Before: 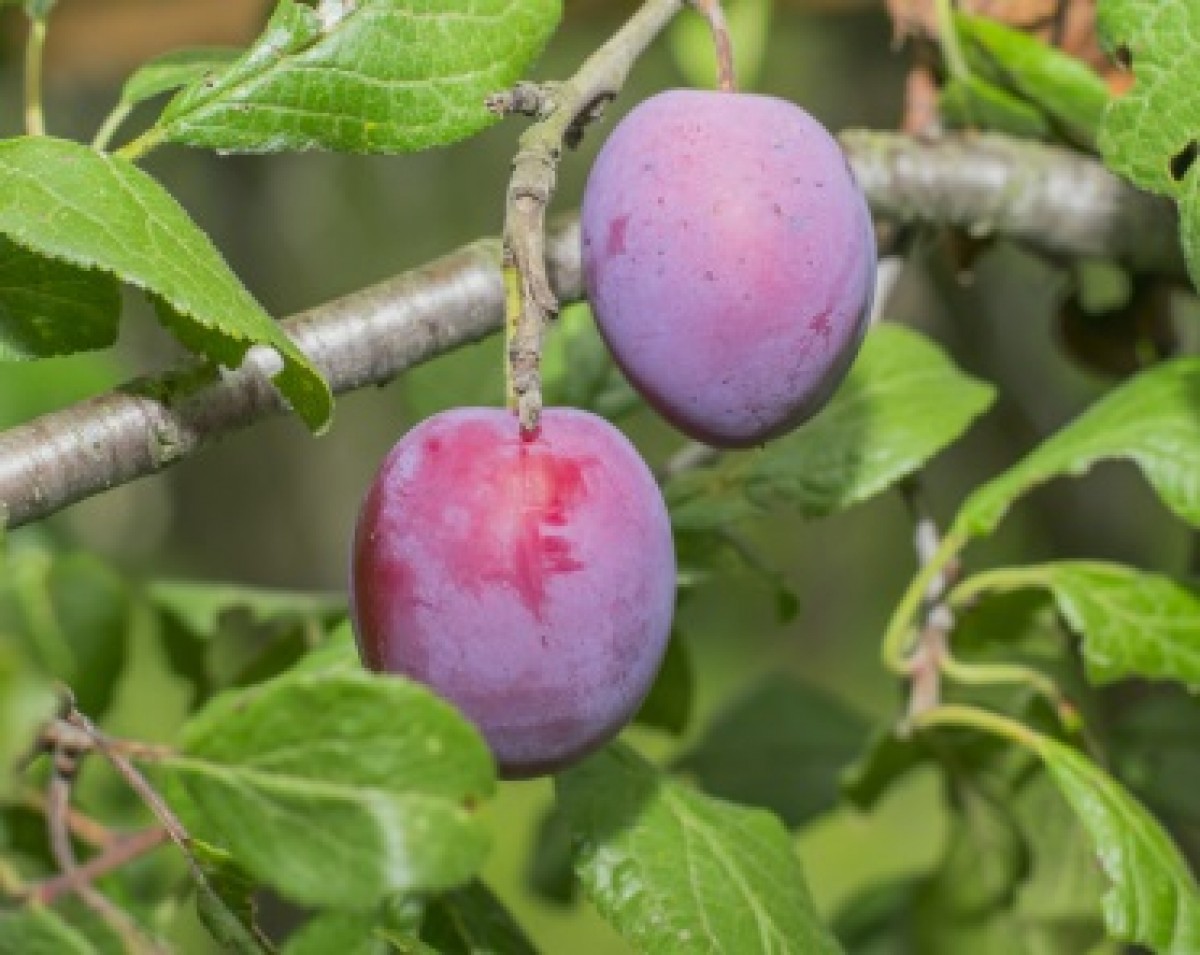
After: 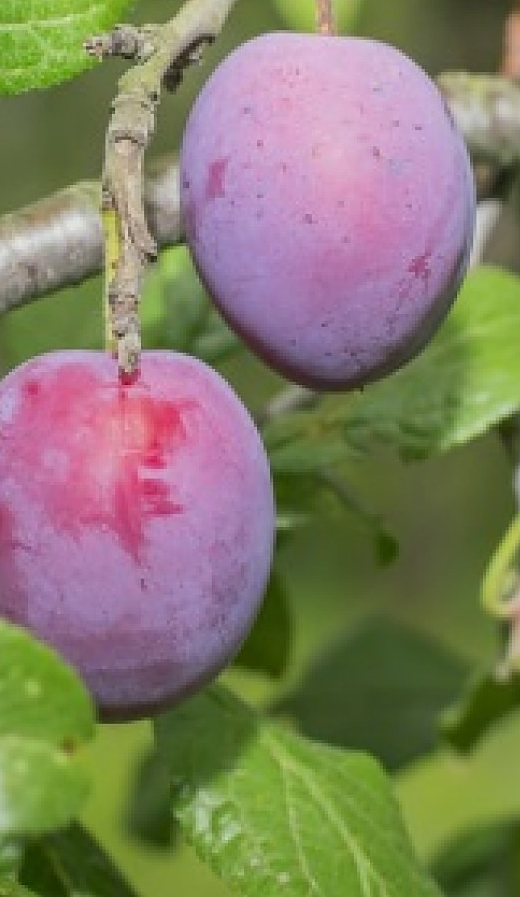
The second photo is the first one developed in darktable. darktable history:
sharpen: amount 0.55
crop: left 33.452%, top 6.025%, right 23.155%
